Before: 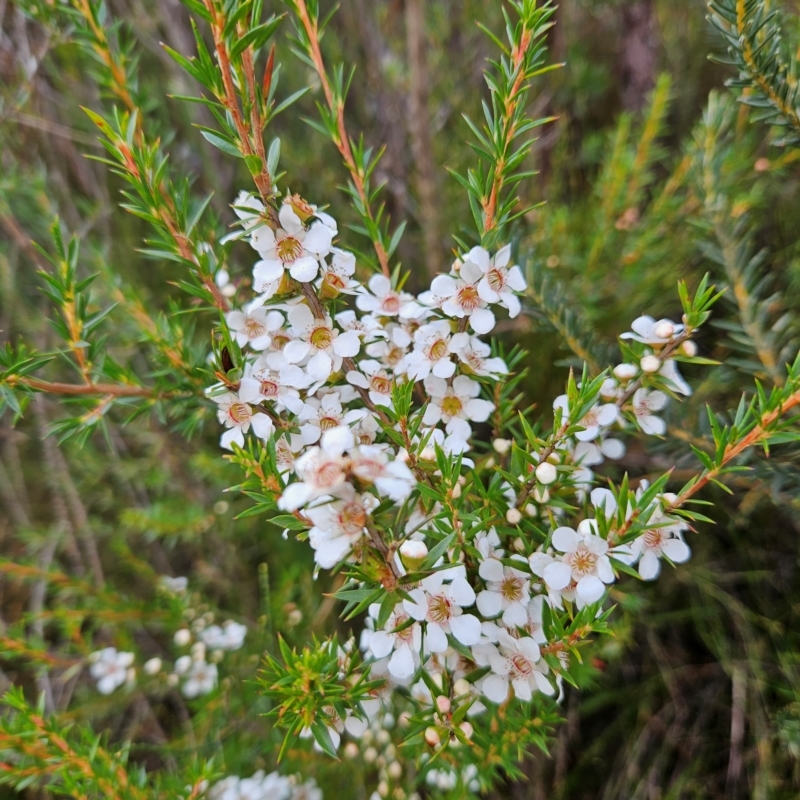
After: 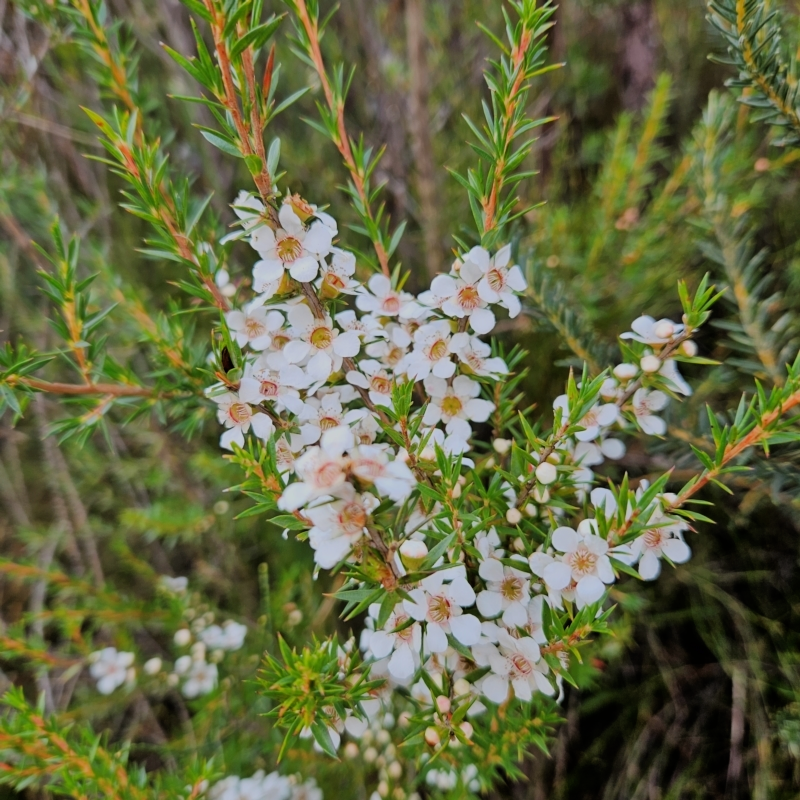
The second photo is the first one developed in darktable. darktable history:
filmic rgb: black relative exposure -7.65 EV, white relative exposure 4.56 EV, threshold 3 EV, hardness 3.61, color science v6 (2022), enable highlight reconstruction true
